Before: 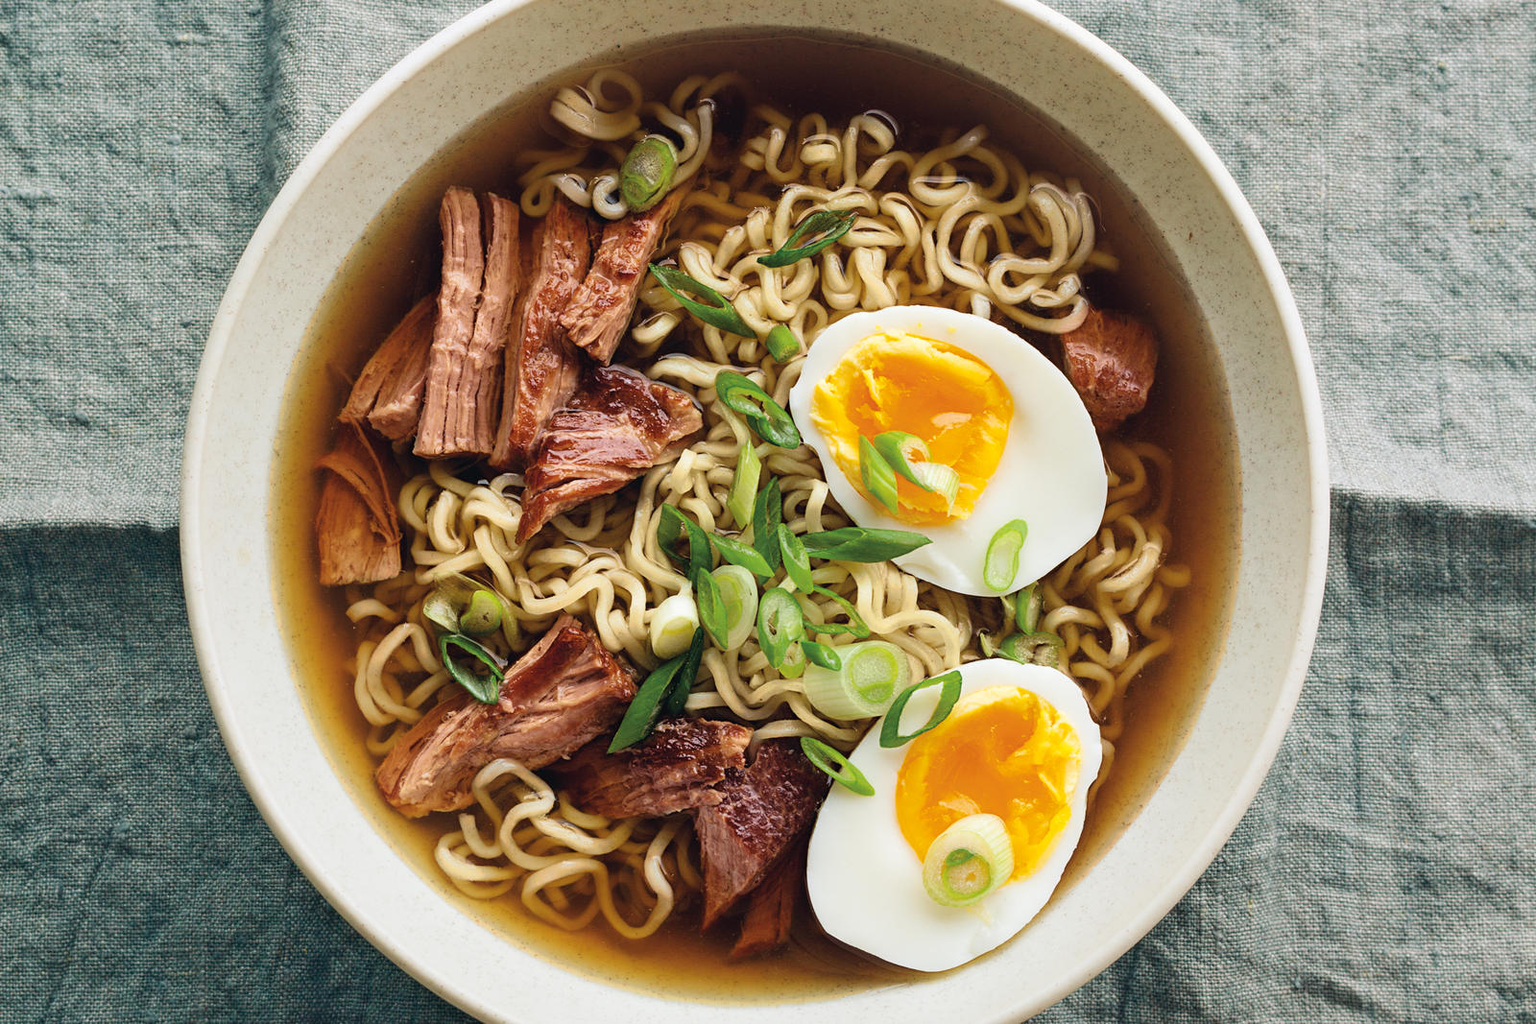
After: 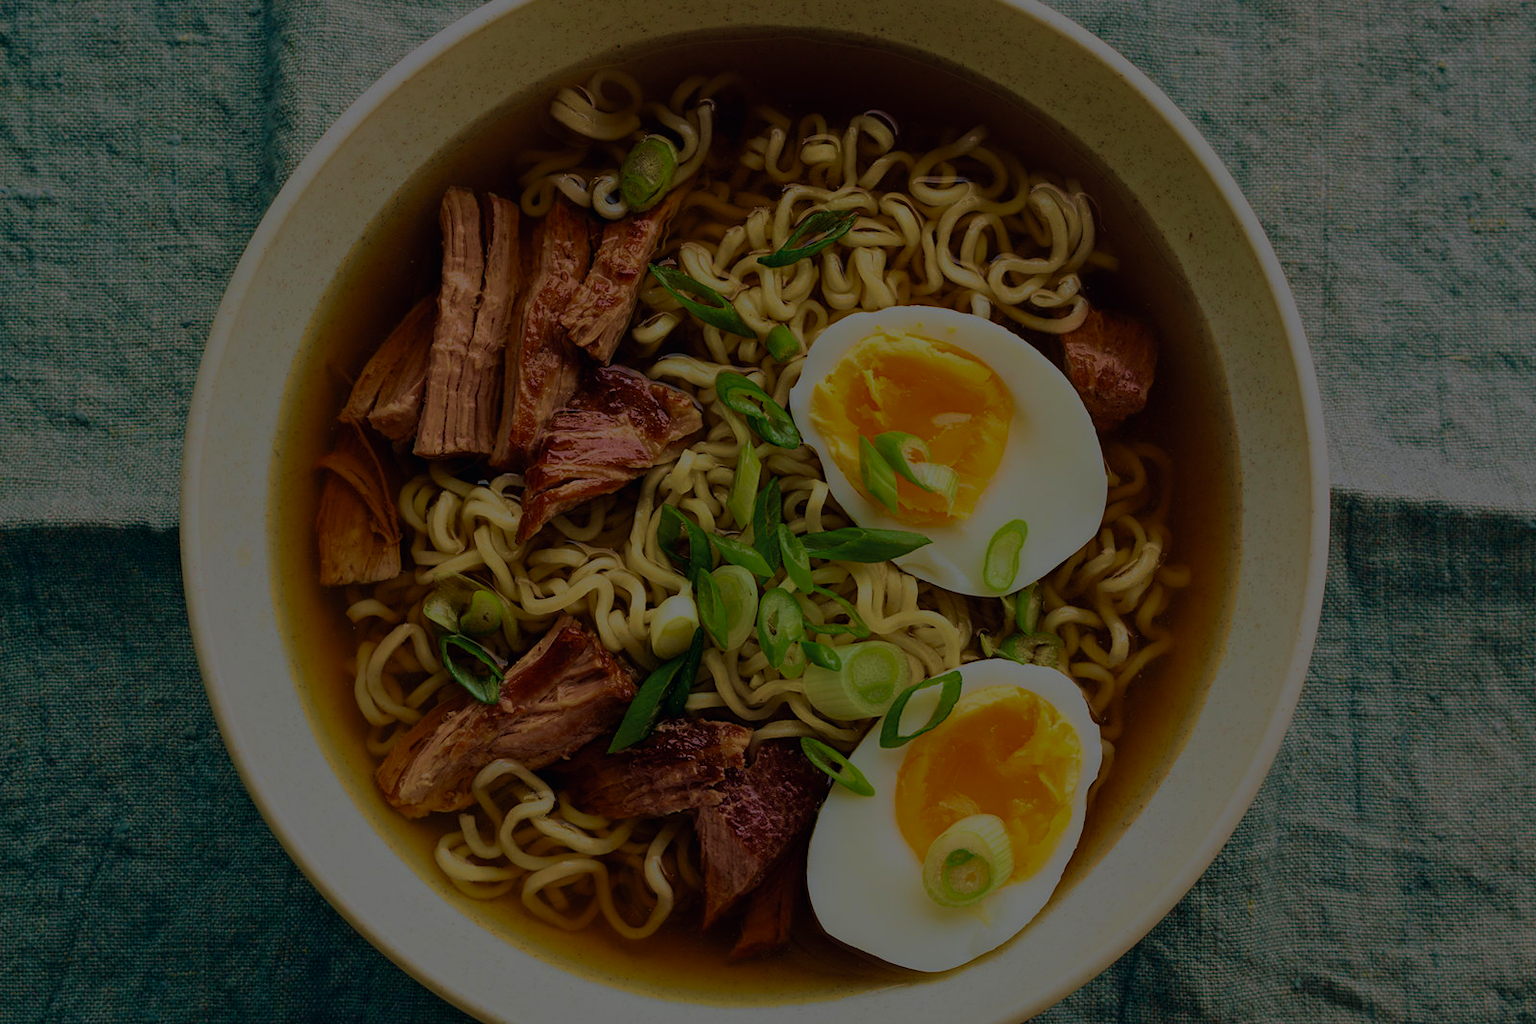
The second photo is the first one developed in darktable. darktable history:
velvia: strength 75%
color balance: output saturation 120%
exposure: exposure -2.446 EV, compensate highlight preservation false
